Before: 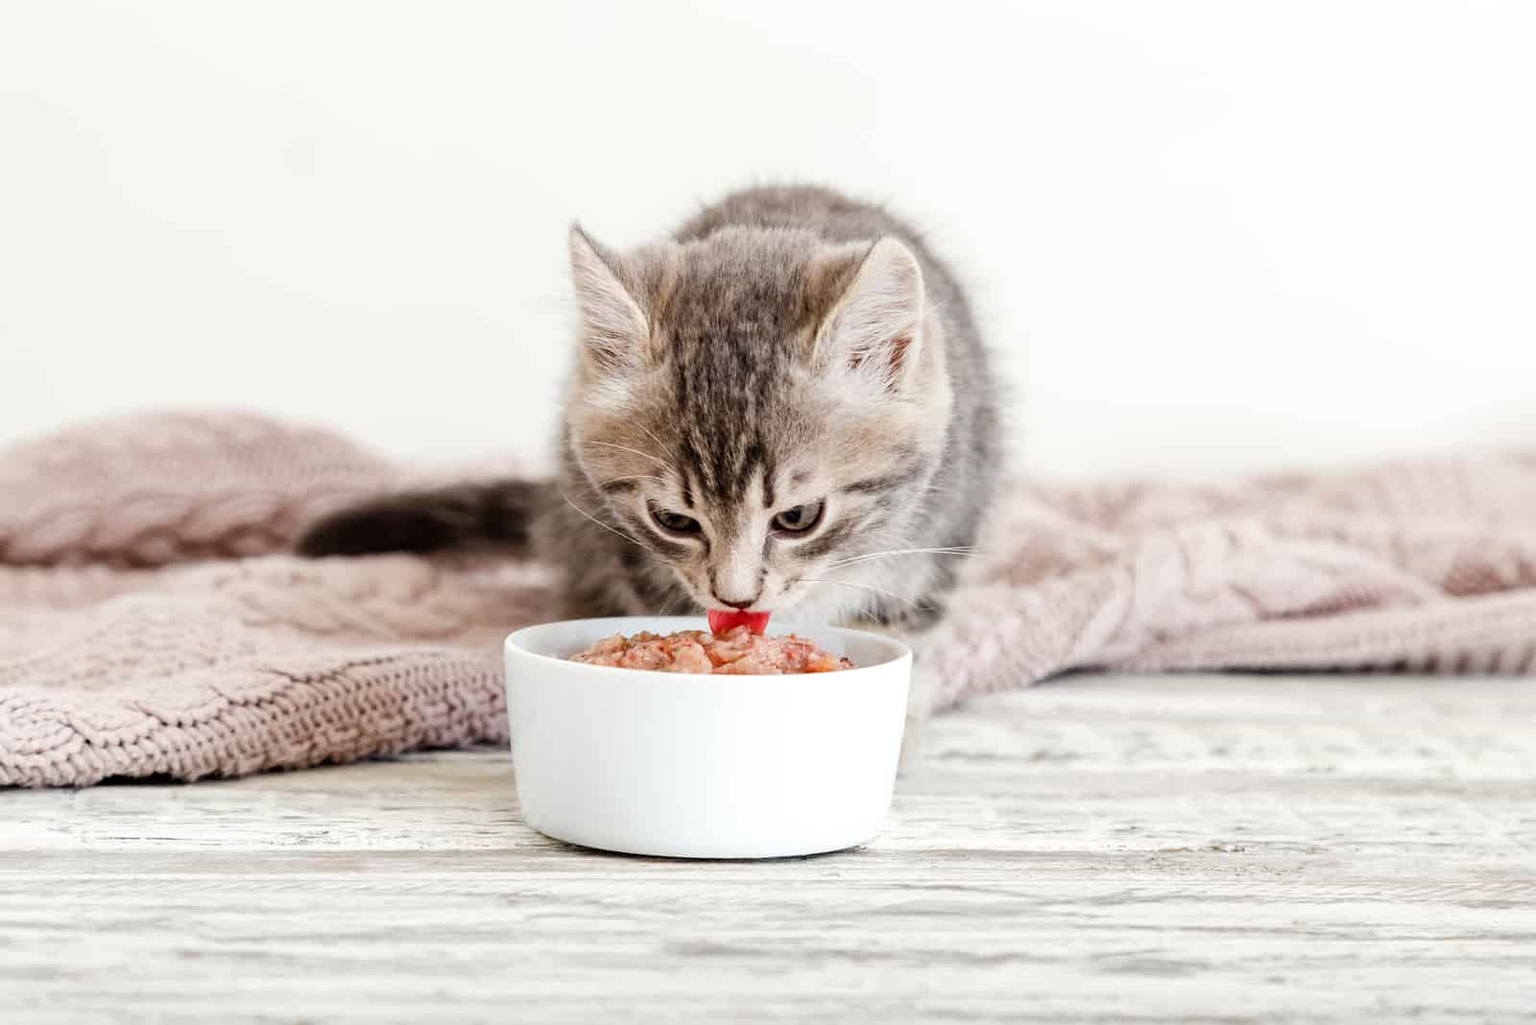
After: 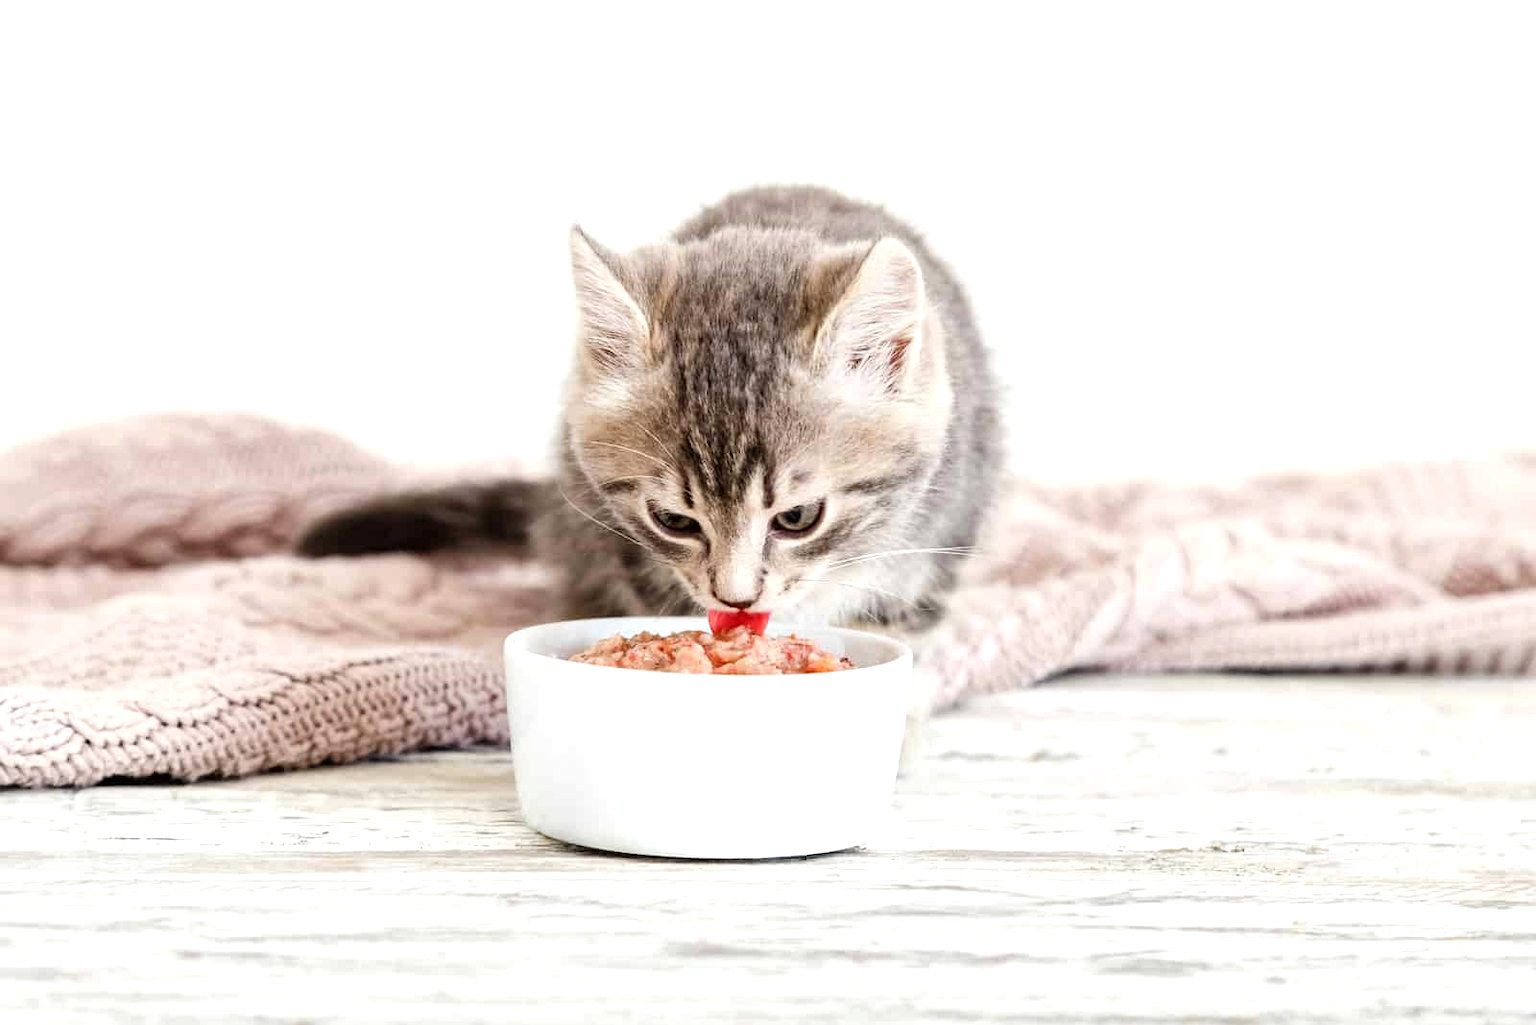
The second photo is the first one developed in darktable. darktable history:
exposure: exposure 0.401 EV, compensate exposure bias true, compensate highlight preservation false
